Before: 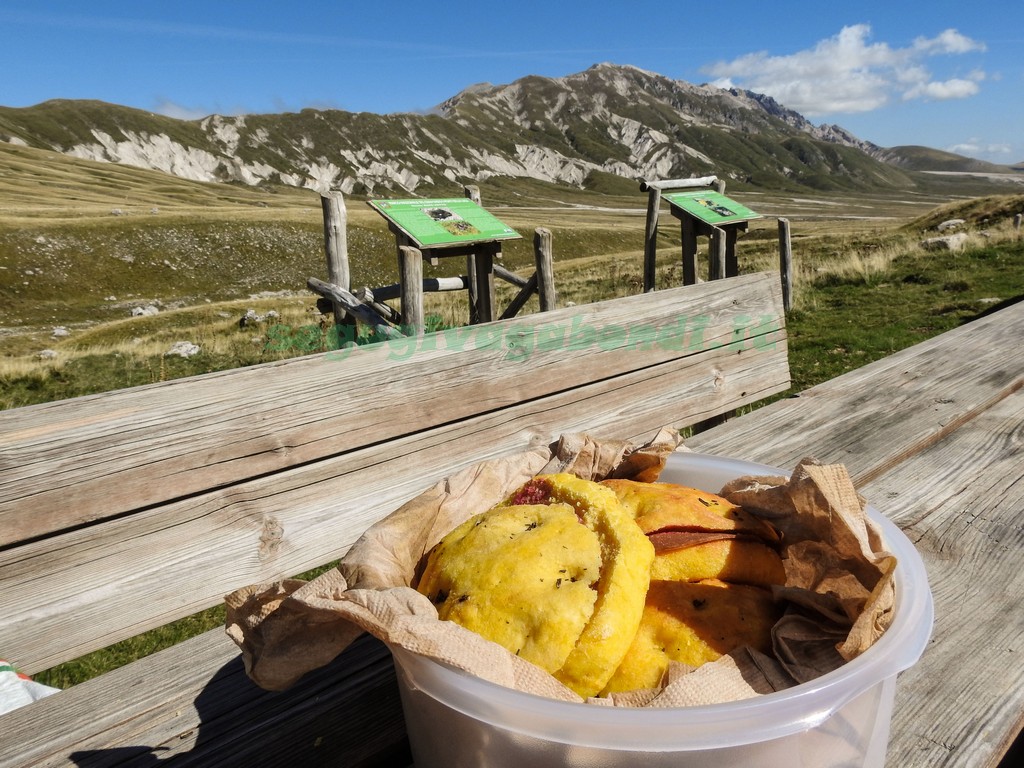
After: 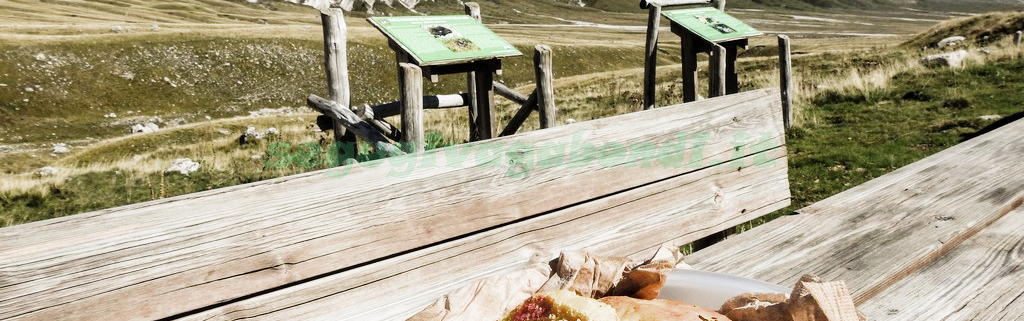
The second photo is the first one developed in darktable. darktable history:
contrast brightness saturation: saturation -0.05
filmic rgb: middle gray luminance 21.73%, black relative exposure -14 EV, white relative exposure 2.96 EV, threshold 6 EV, target black luminance 0%, hardness 8.81, latitude 59.69%, contrast 1.208, highlights saturation mix 5%, shadows ↔ highlights balance 41.6%, add noise in highlights 0, color science v3 (2019), use custom middle-gray values true, iterations of high-quality reconstruction 0, contrast in highlights soft, enable highlight reconstruction true
exposure: black level correction 0, exposure 1.1 EV, compensate exposure bias true, compensate highlight preservation false
crop and rotate: top 23.84%, bottom 34.294%
